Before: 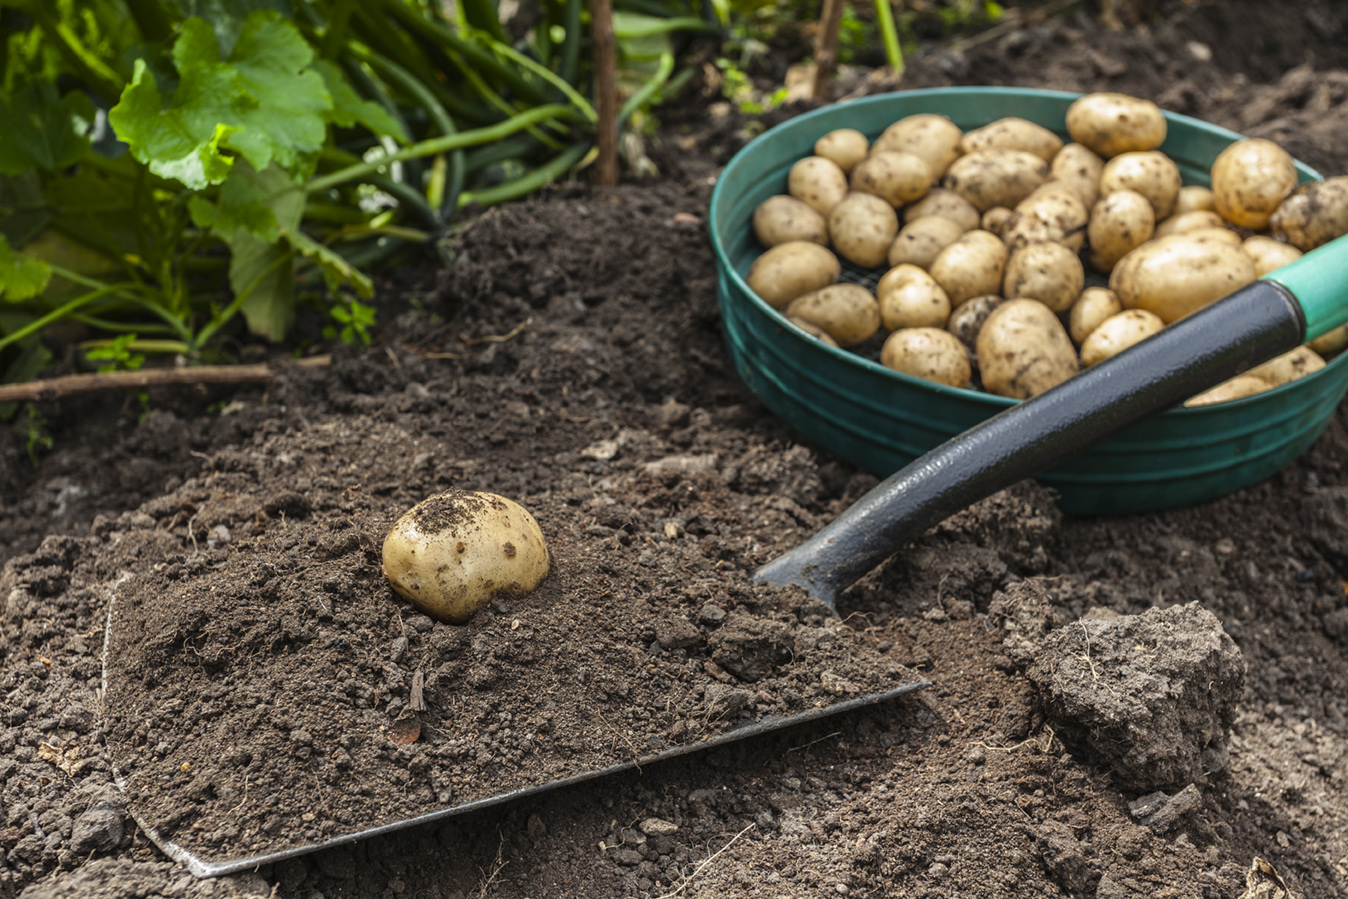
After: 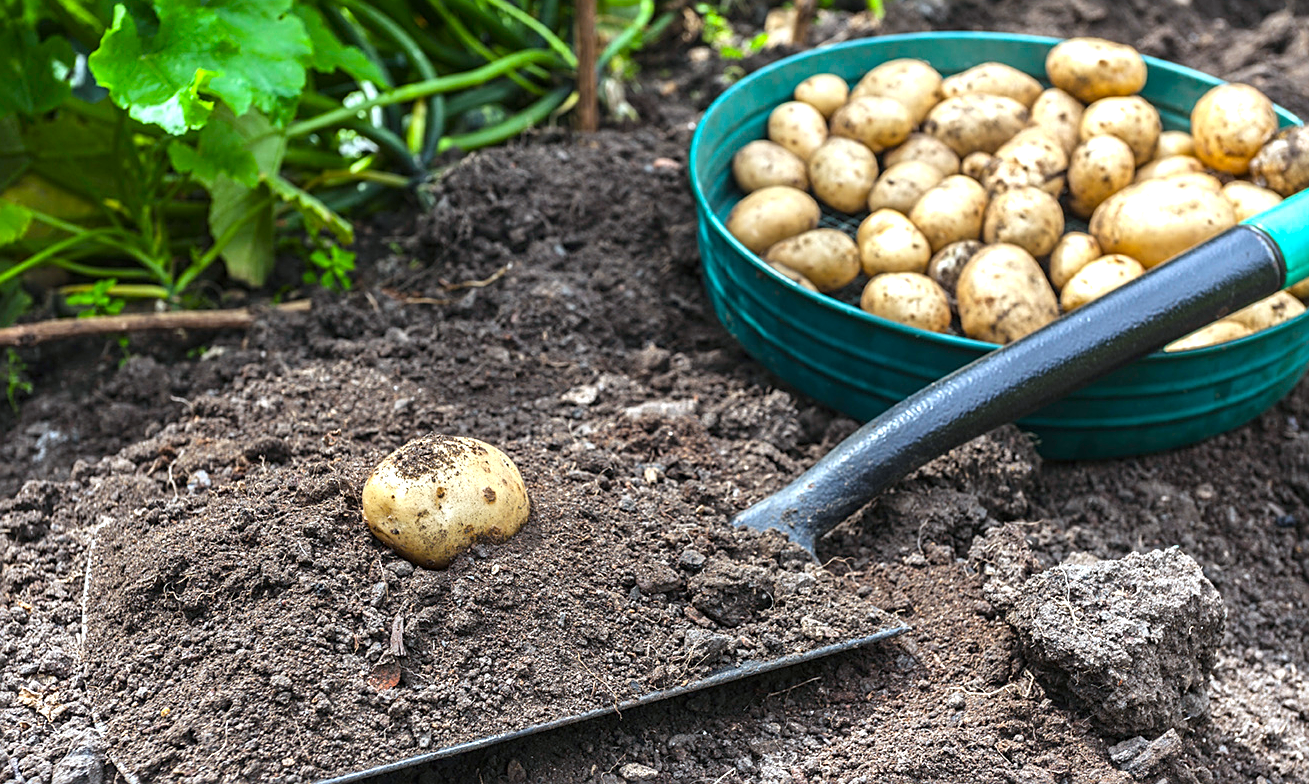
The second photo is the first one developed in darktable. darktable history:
crop: left 1.507%, top 6.147%, right 1.379%, bottom 6.637%
exposure: black level correction 0, exposure 1.2 EV, compensate exposure bias true, compensate highlight preservation false
shadows and highlights: radius 121.13, shadows 21.4, white point adjustment -9.72, highlights -14.39, soften with gaussian
sharpen: on, module defaults
white balance: red 0.931, blue 1.11
